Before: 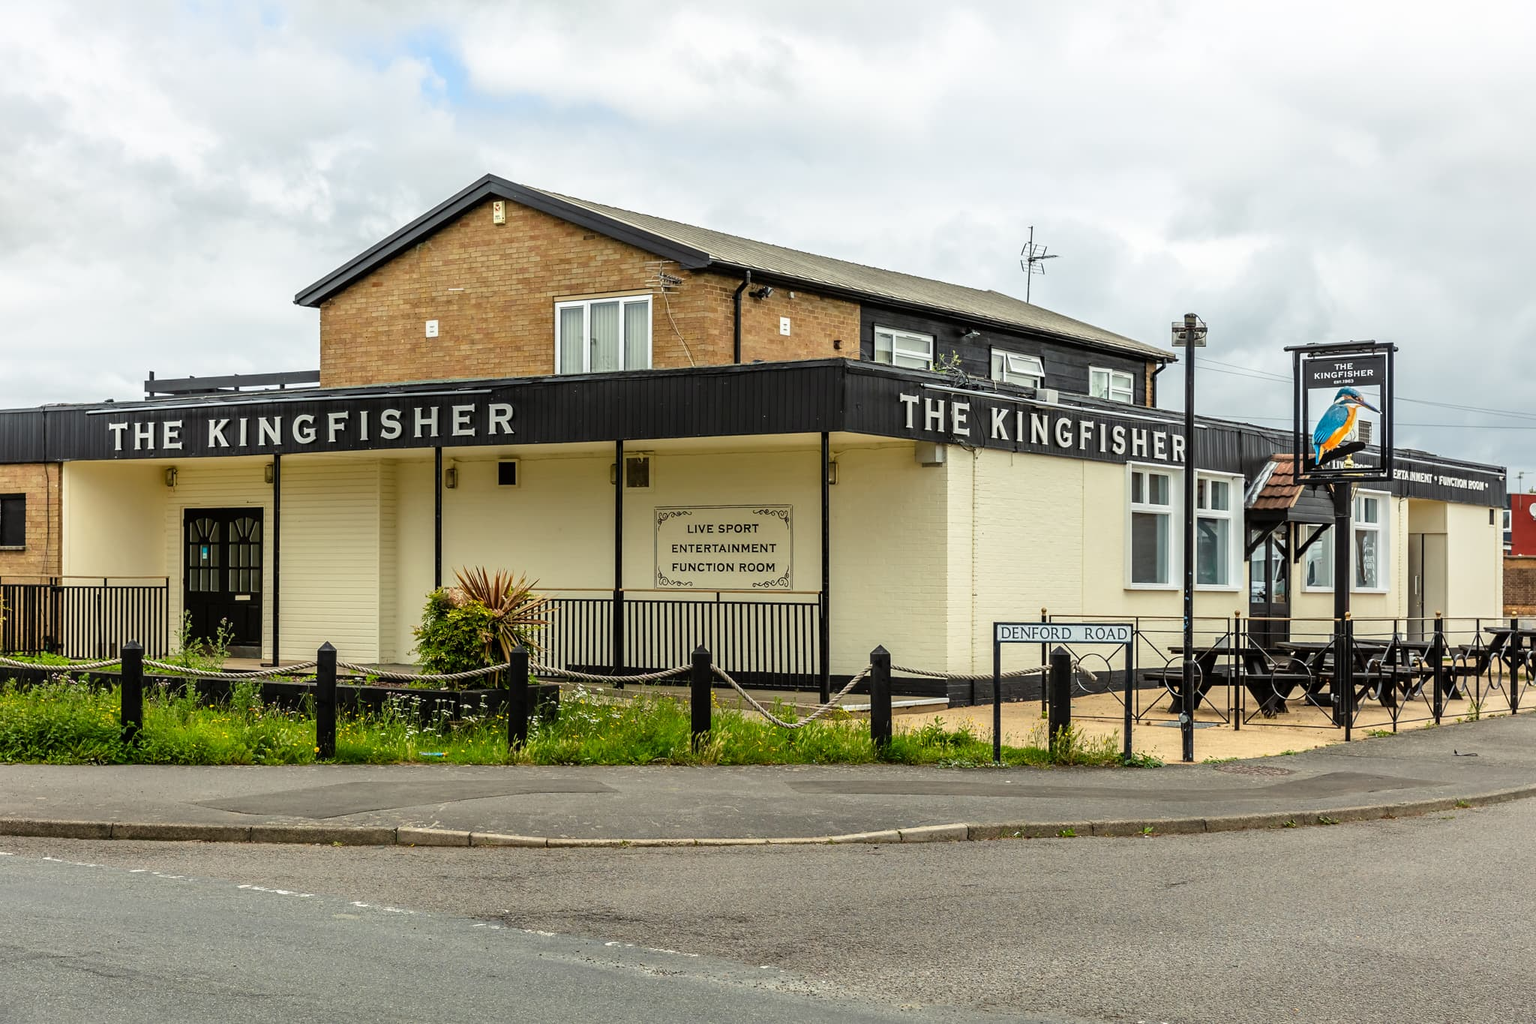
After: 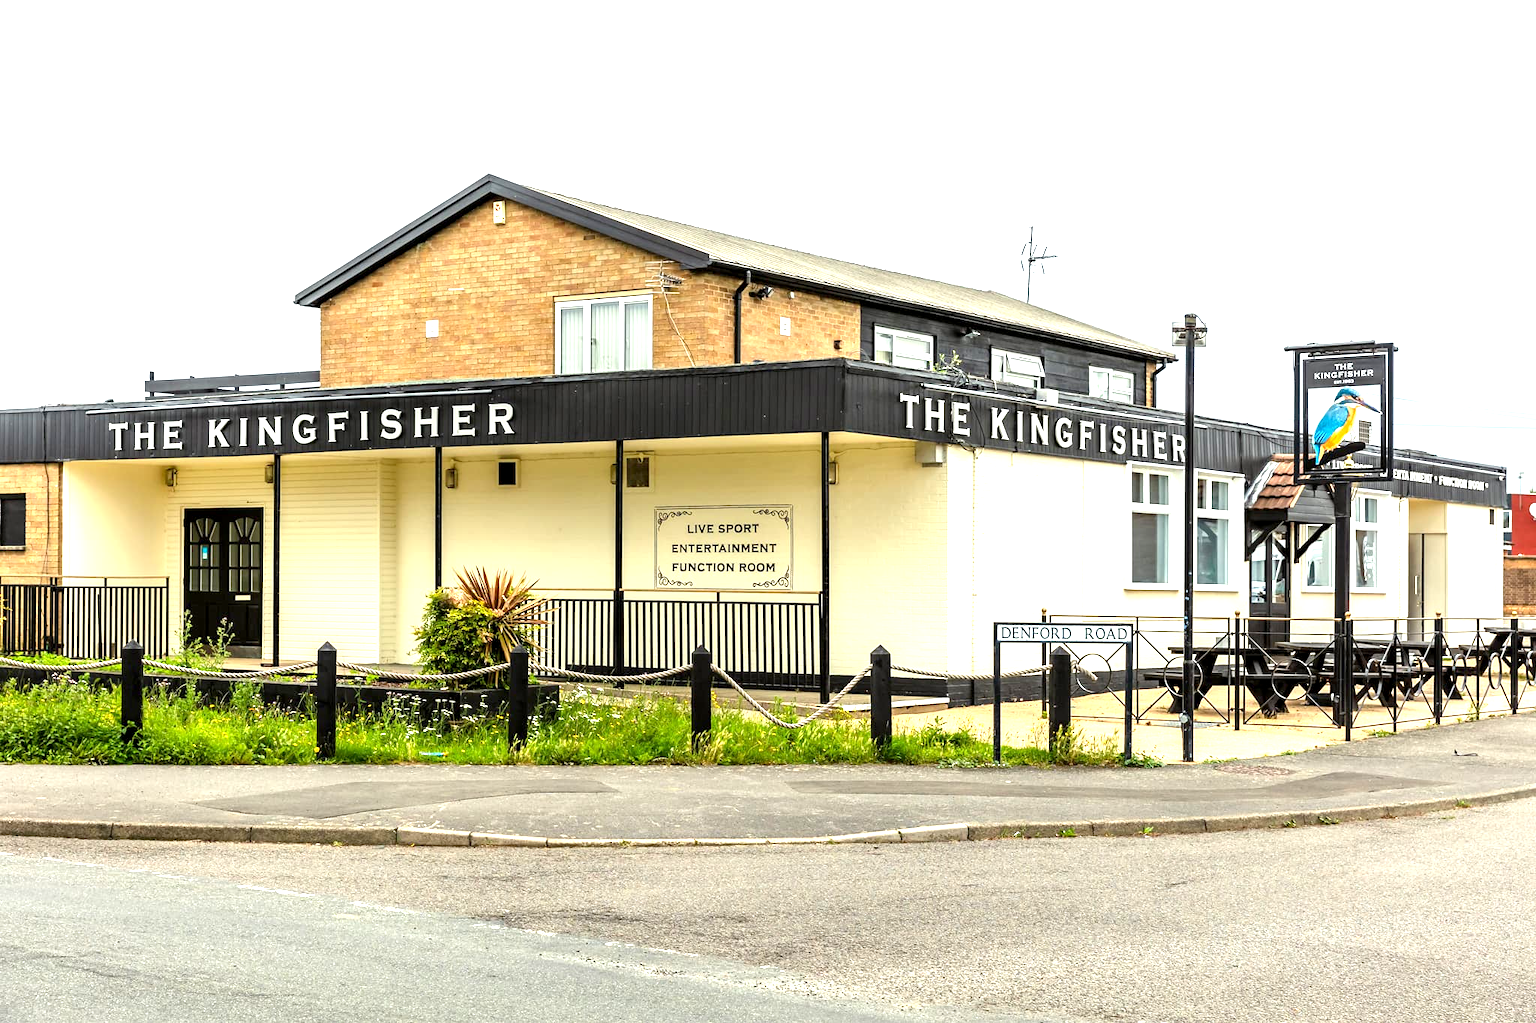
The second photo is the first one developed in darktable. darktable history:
exposure: black level correction 0.002, exposure 1.302 EV, compensate highlight preservation false
